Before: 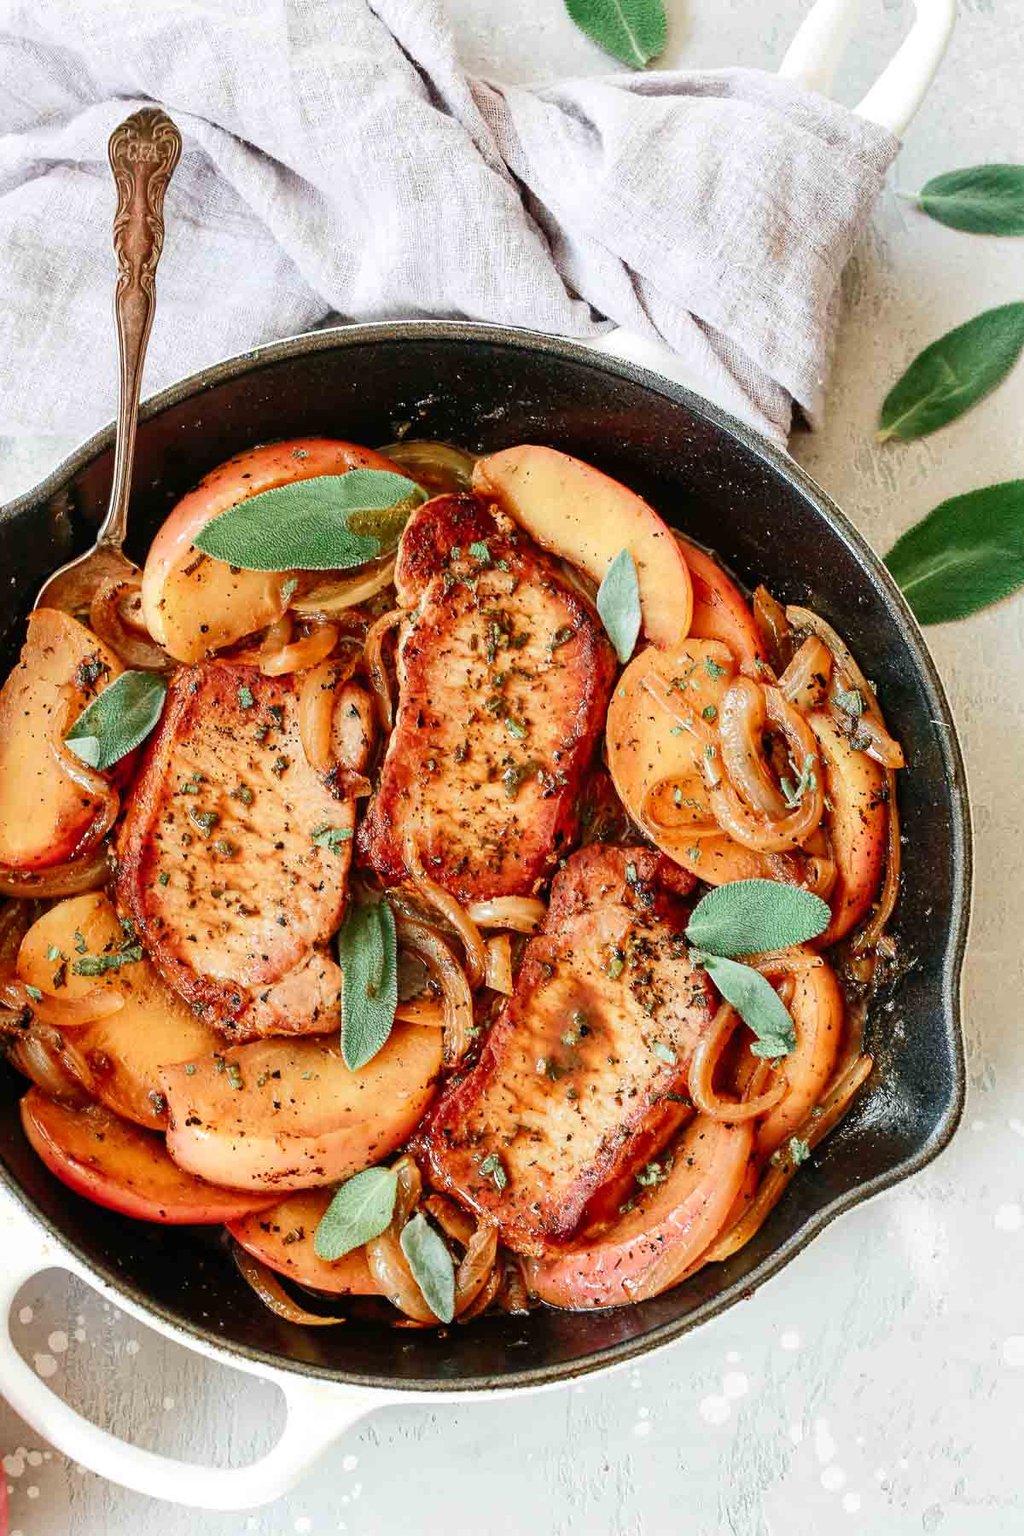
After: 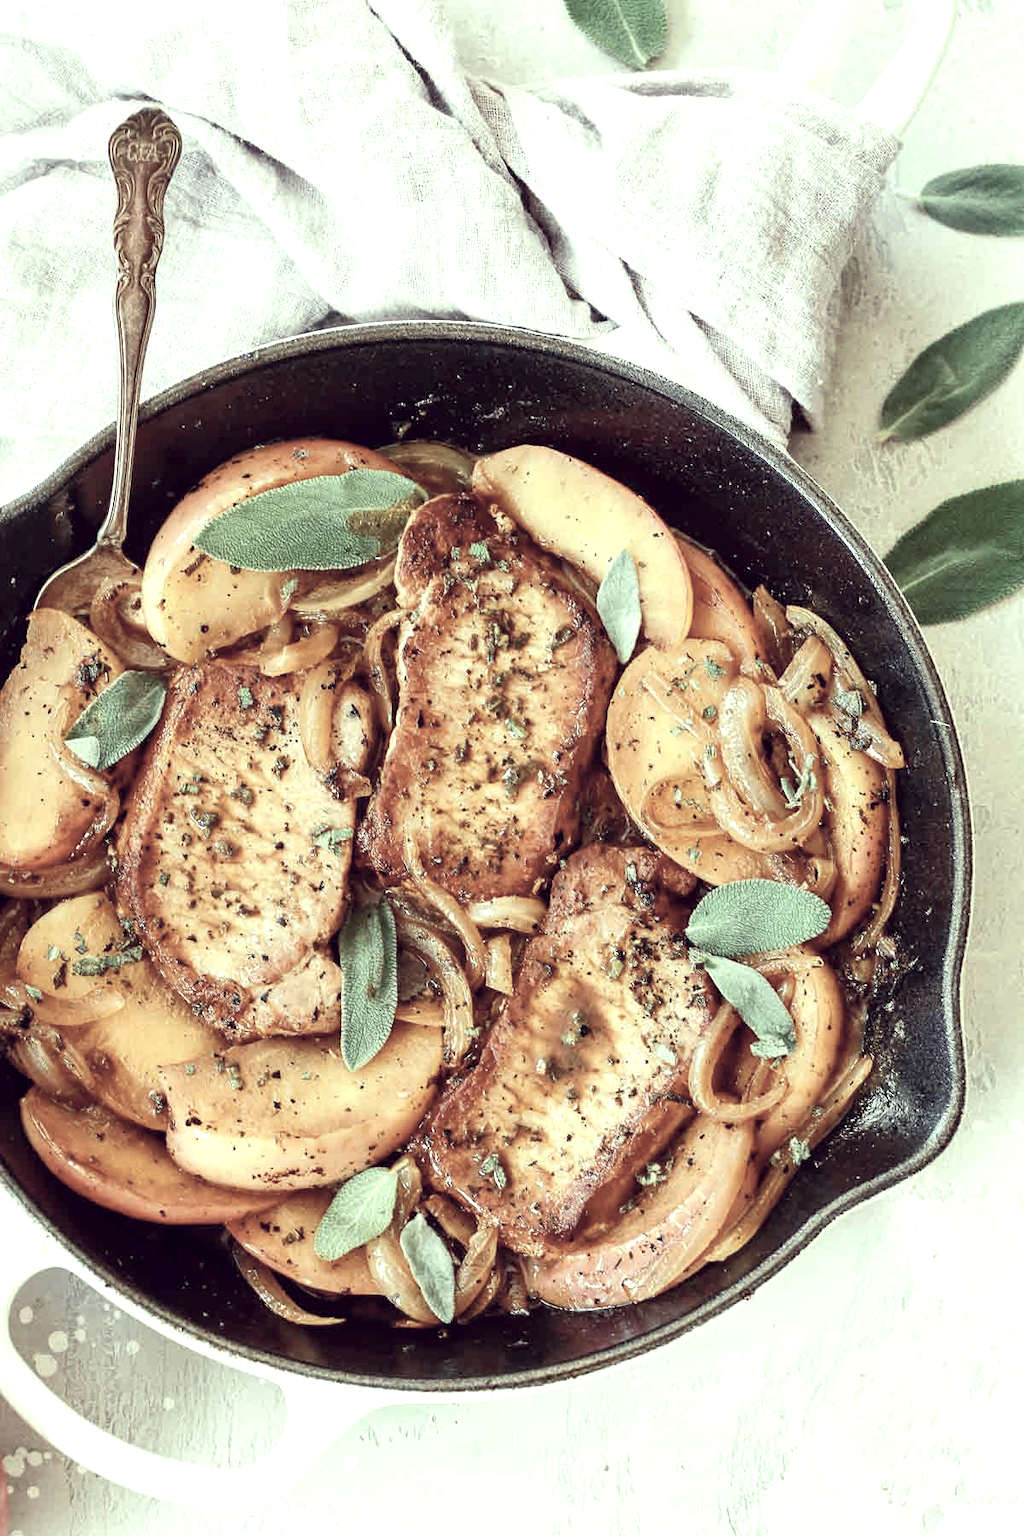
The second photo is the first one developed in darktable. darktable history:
color correction: highlights a* -20.17, highlights b* 20.27, shadows a* 20.03, shadows b* -20.46, saturation 0.43
exposure: black level correction 0.001, exposure 0.5 EV, compensate exposure bias true, compensate highlight preservation false
